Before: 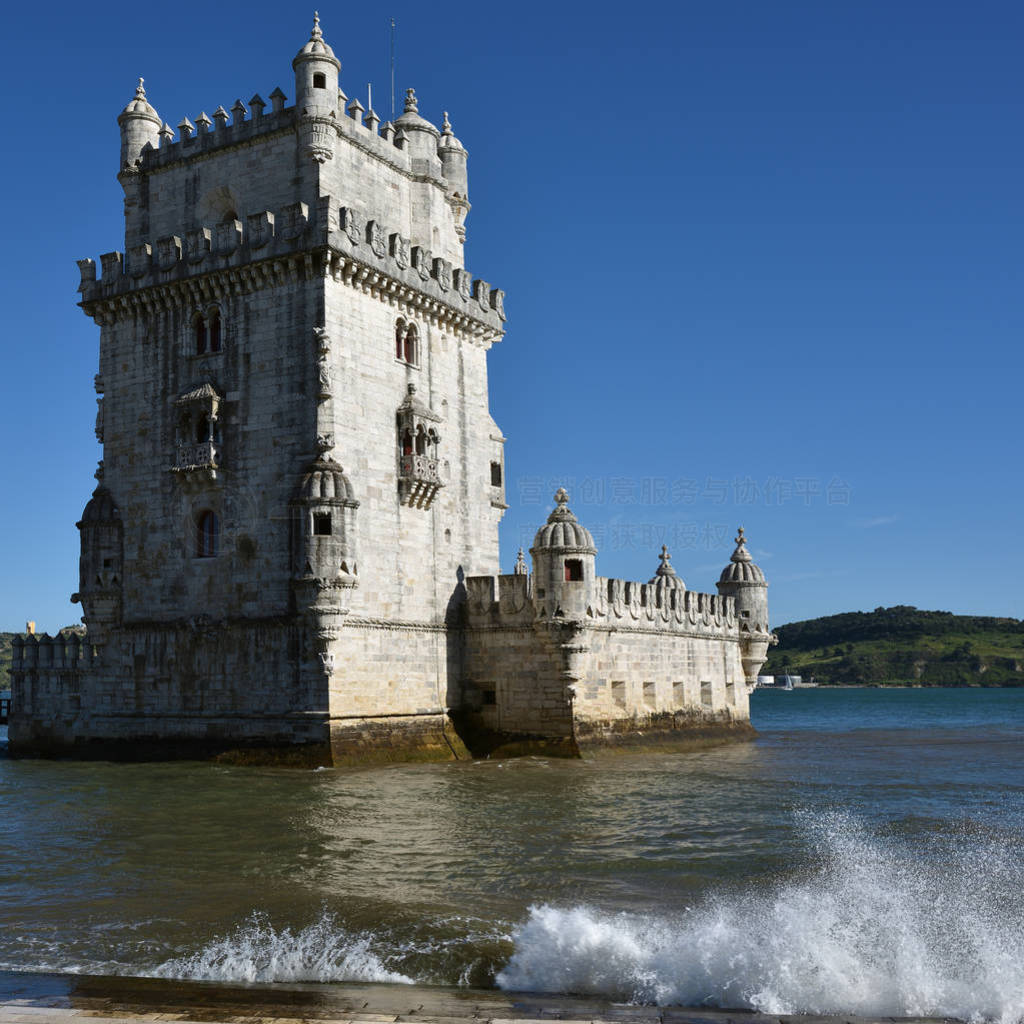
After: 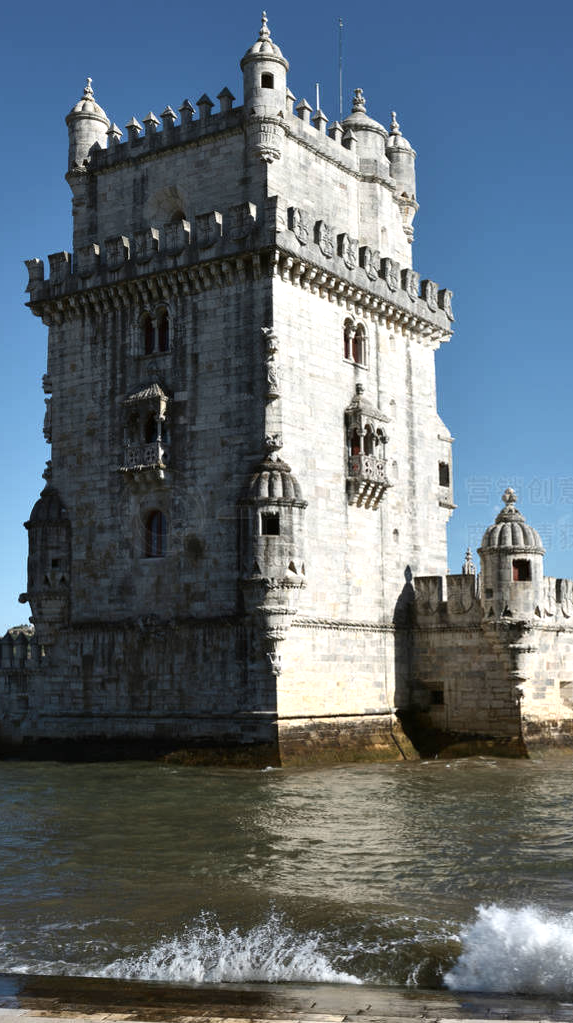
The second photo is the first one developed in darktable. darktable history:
contrast brightness saturation: contrast 0.107, saturation -0.18
exposure: exposure 0.29 EV, compensate exposure bias true, compensate highlight preservation false
color zones: curves: ch0 [(0.018, 0.548) (0.197, 0.654) (0.425, 0.447) (0.605, 0.658) (0.732, 0.579)]; ch1 [(0.105, 0.531) (0.224, 0.531) (0.386, 0.39) (0.618, 0.456) (0.732, 0.456) (0.956, 0.421)]; ch2 [(0.039, 0.583) (0.215, 0.465) (0.399, 0.544) (0.465, 0.548) (0.614, 0.447) (0.724, 0.43) (0.882, 0.623) (0.956, 0.632)]
crop: left 5.142%, right 38.856%
